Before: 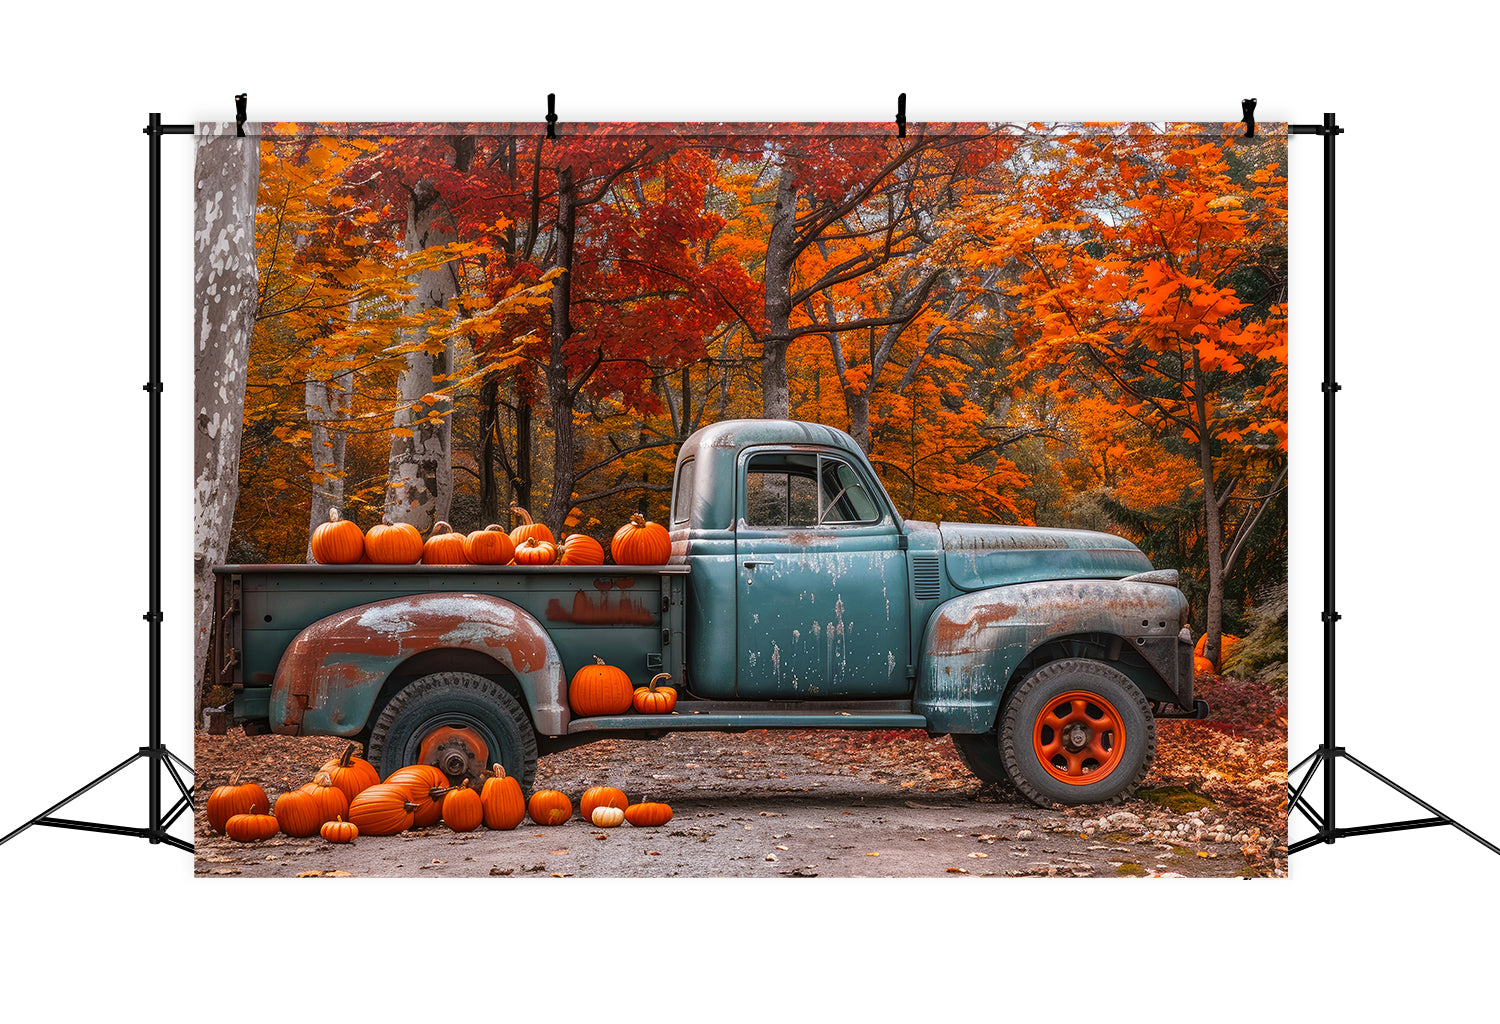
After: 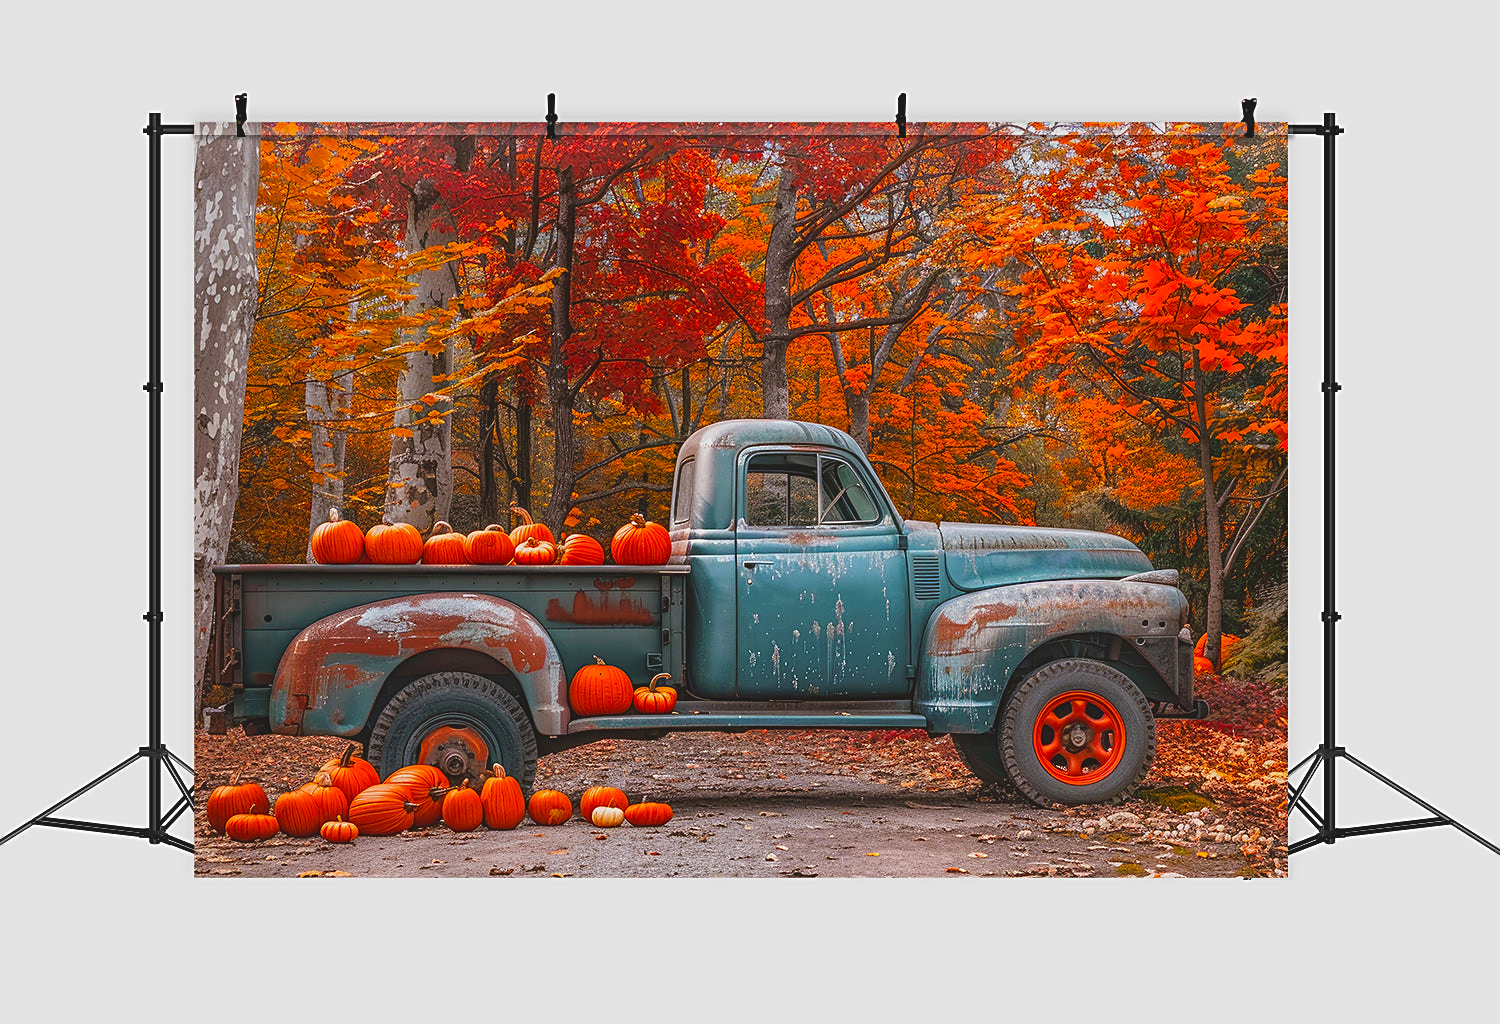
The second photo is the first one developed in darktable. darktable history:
contrast brightness saturation: contrast -0.19, saturation 0.19
sharpen: on, module defaults
